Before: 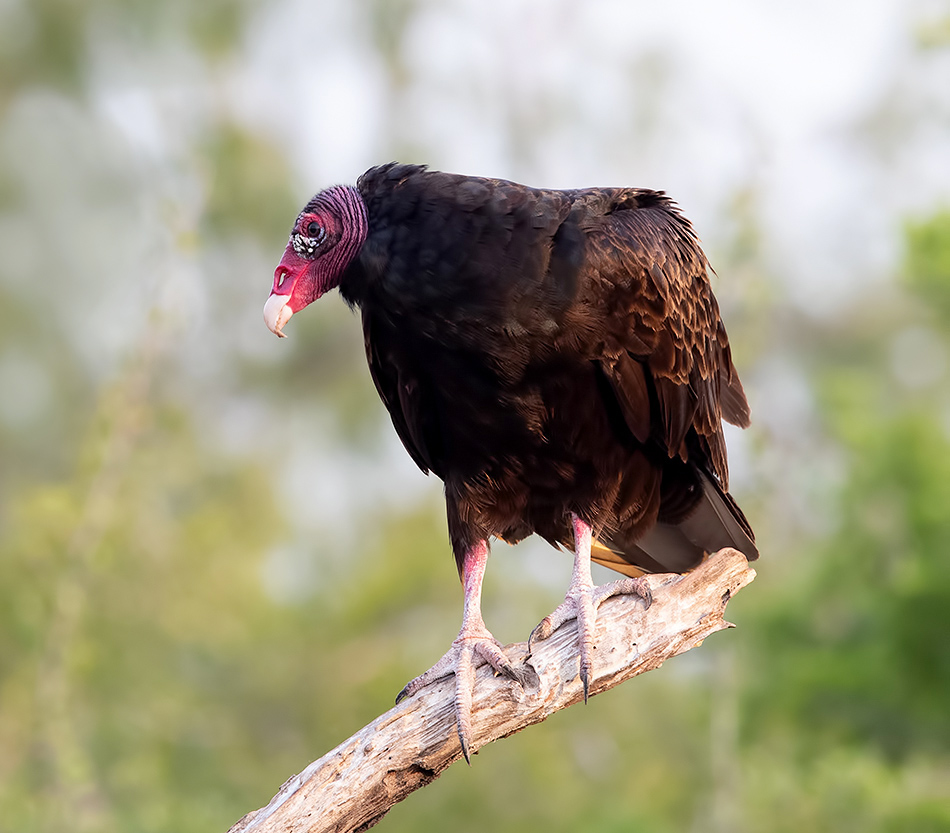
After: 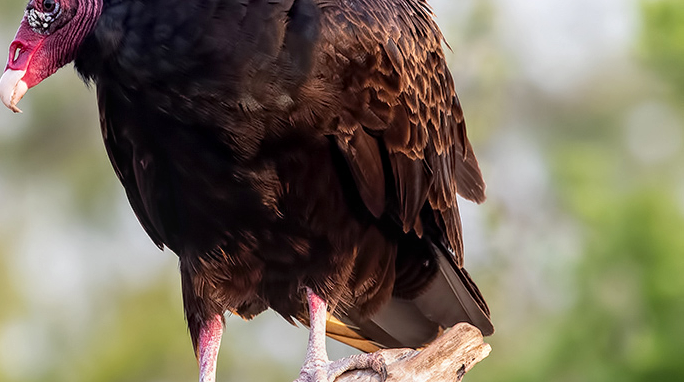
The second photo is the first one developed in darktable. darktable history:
crop and rotate: left 27.938%, top 27.046%, bottom 27.046%
local contrast: on, module defaults
